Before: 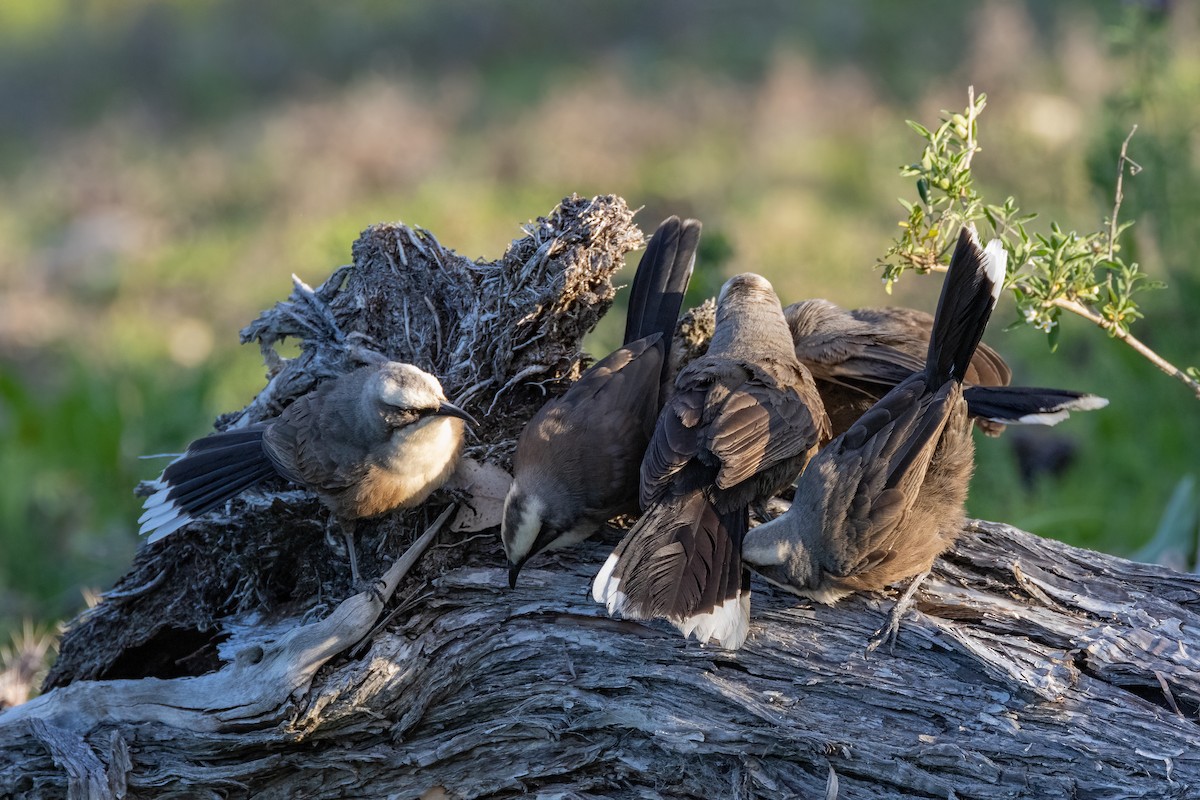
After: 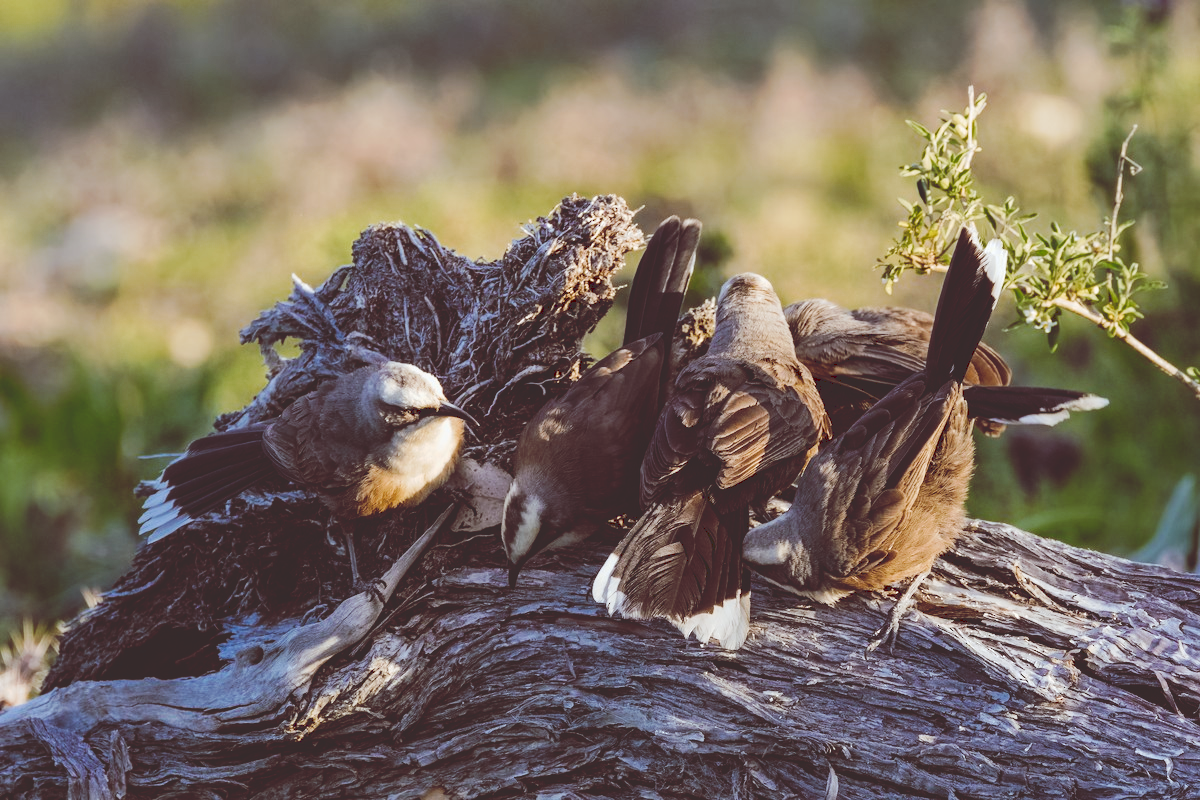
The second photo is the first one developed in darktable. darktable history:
tone curve: curves: ch0 [(0, 0) (0.003, 0.178) (0.011, 0.177) (0.025, 0.177) (0.044, 0.178) (0.069, 0.178) (0.1, 0.18) (0.136, 0.183) (0.177, 0.199) (0.224, 0.227) (0.277, 0.278) (0.335, 0.357) (0.399, 0.449) (0.468, 0.546) (0.543, 0.65) (0.623, 0.724) (0.709, 0.804) (0.801, 0.868) (0.898, 0.921) (1, 1)], preserve colors none
color look up table: target L [94.74, 95.08, 87.25, 87.79, 76.79, 54.02, 52.24, 52.19, 49.82, 29.69, 26.75, 7.028, 200.37, 94.85, 77.84, 70.85, 56.5, 56.63, 53.75, 47.99, 41.38, 35.36, 29.91, 31.1, 11.82, 6.615, 84.83, 65.49, 61.21, 63.75, 53.71, 48.31, 53.93, 49.27, 45.74, 46.06, 39.38, 31.93, 27.55, 33.33, 13.56, 14.67, 8.932, 74.64, 72.18, 59.55, 49.29, 44.66, 24.95], target a [-12, -6.388, -38.22, -47, -55.25, -35.87, -5.494, -26.04, -3.475, -12.43, -14.6, 39.29, 0, 3.366, 20.89, 22, 49.4, 36.27, 20.12, 53.96, 53.4, 35.47, 10.98, 9.374, 48.96, 38.09, 32.4, 0.281, 28.75, 70.3, 58.48, 15.17, 85.39, 31.08, 3.57, 62.82, 50.28, 37.21, 14.21, 51.34, 55.56, 60.85, 43.53, -28.74, -10.32, -16.75, -17.19, -0.054, -0.512], target b [64.57, 23.05, 67.59, -7.744, 26.33, 46.67, 46.4, 15.98, 38.15, 5.663, 45.52, 11.61, 0, 1.708, 9.135, 35.86, 31.45, 55.24, 19.83, 13.02, 70.58, 37.78, 51.04, 8.3, 19.87, 10.87, -19.89, 1.903, -3.586, -52.93, -10.41, -70.74, -60.32, -21.22, 3.386, -36.78, -11.64, -5.974, -38.13, -49.66, -34.12, -57.65, 14.8, -28.87, -35.05, -50.12, -16.7, -35.92, -10.79], num patches 49
